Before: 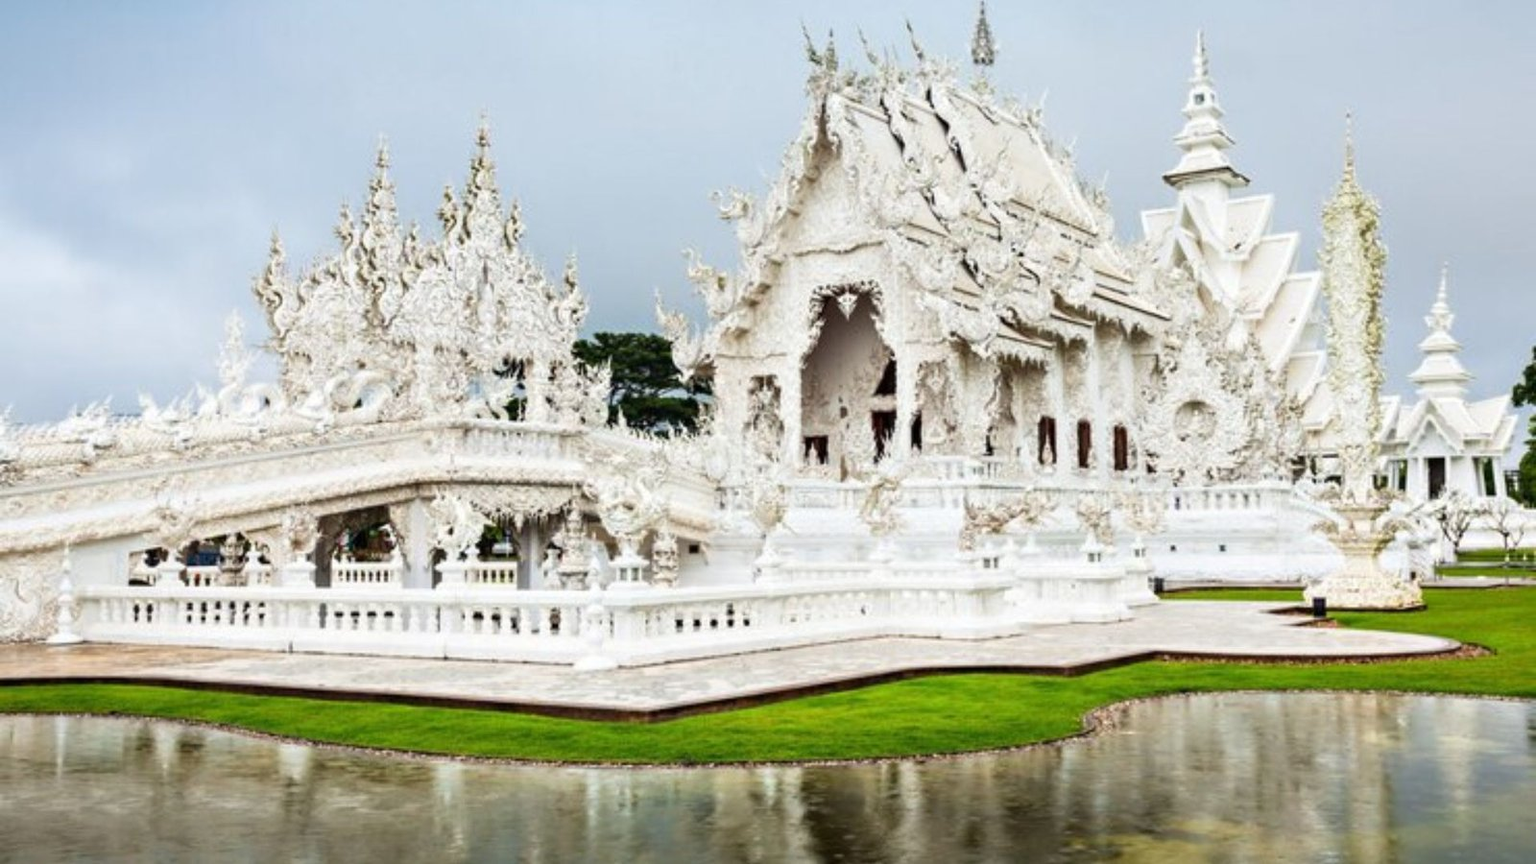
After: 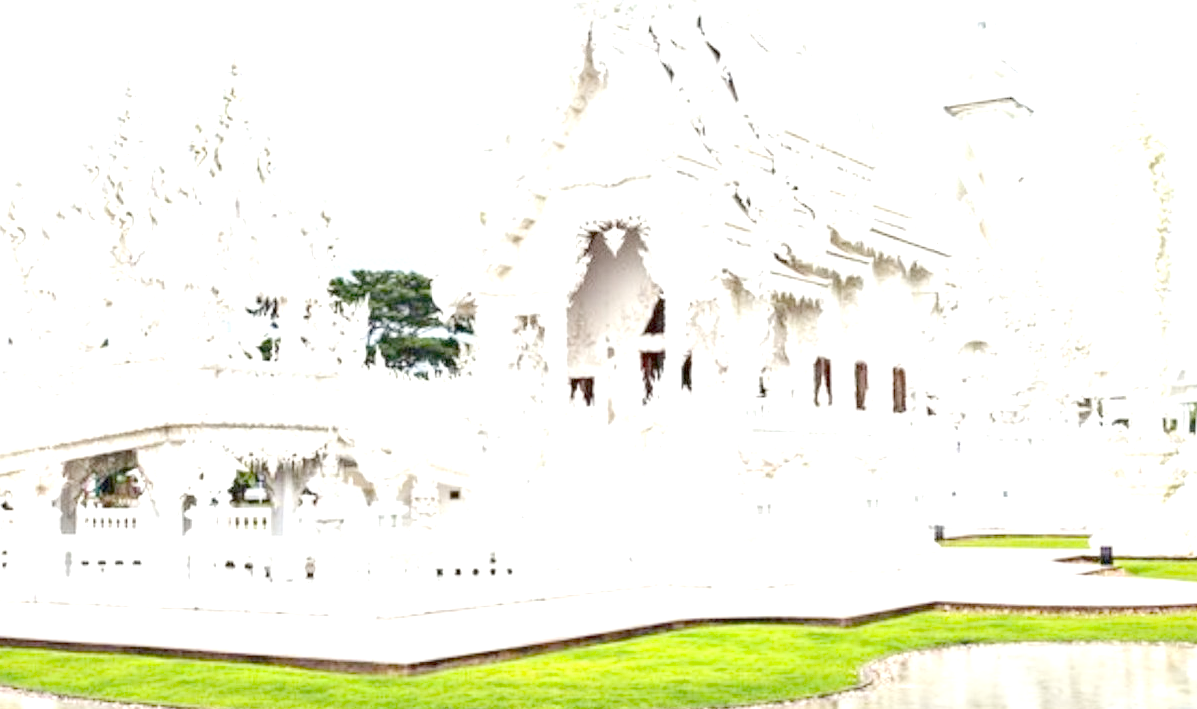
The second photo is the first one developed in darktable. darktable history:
crop: left 16.768%, top 8.653%, right 8.362%, bottom 12.485%
tone equalizer "contrast tone curve: medium": -8 EV -0.75 EV, -7 EV -0.7 EV, -6 EV -0.6 EV, -5 EV -0.4 EV, -3 EV 0.4 EV, -2 EV 0.6 EV, -1 EV 0.7 EV, +0 EV 0.75 EV, edges refinement/feathering 500, mask exposure compensation -1.57 EV, preserve details no
